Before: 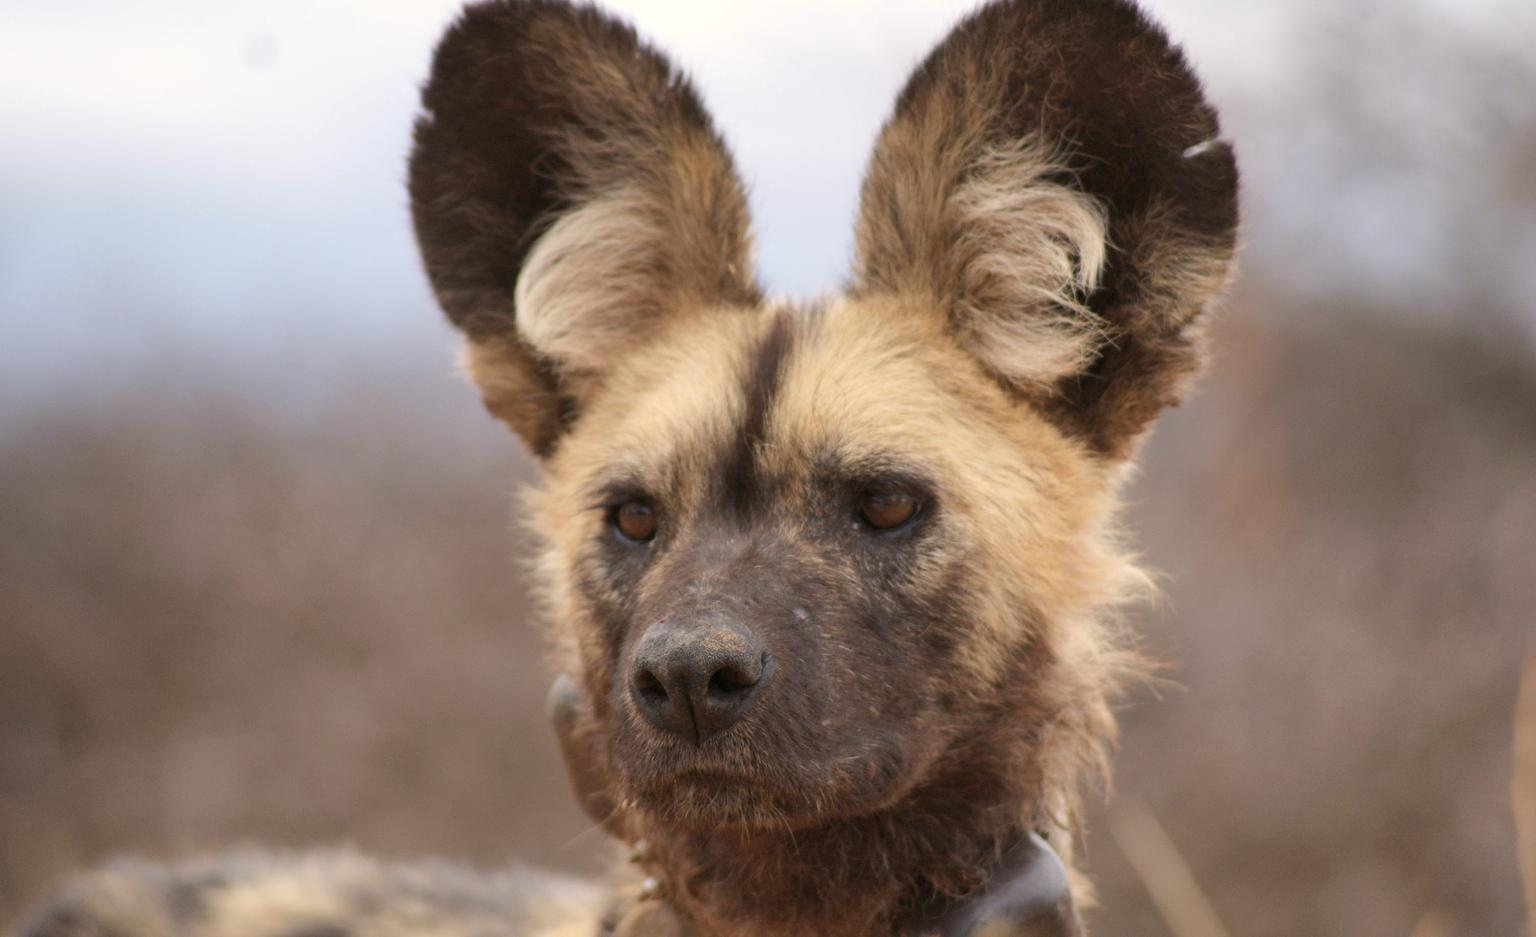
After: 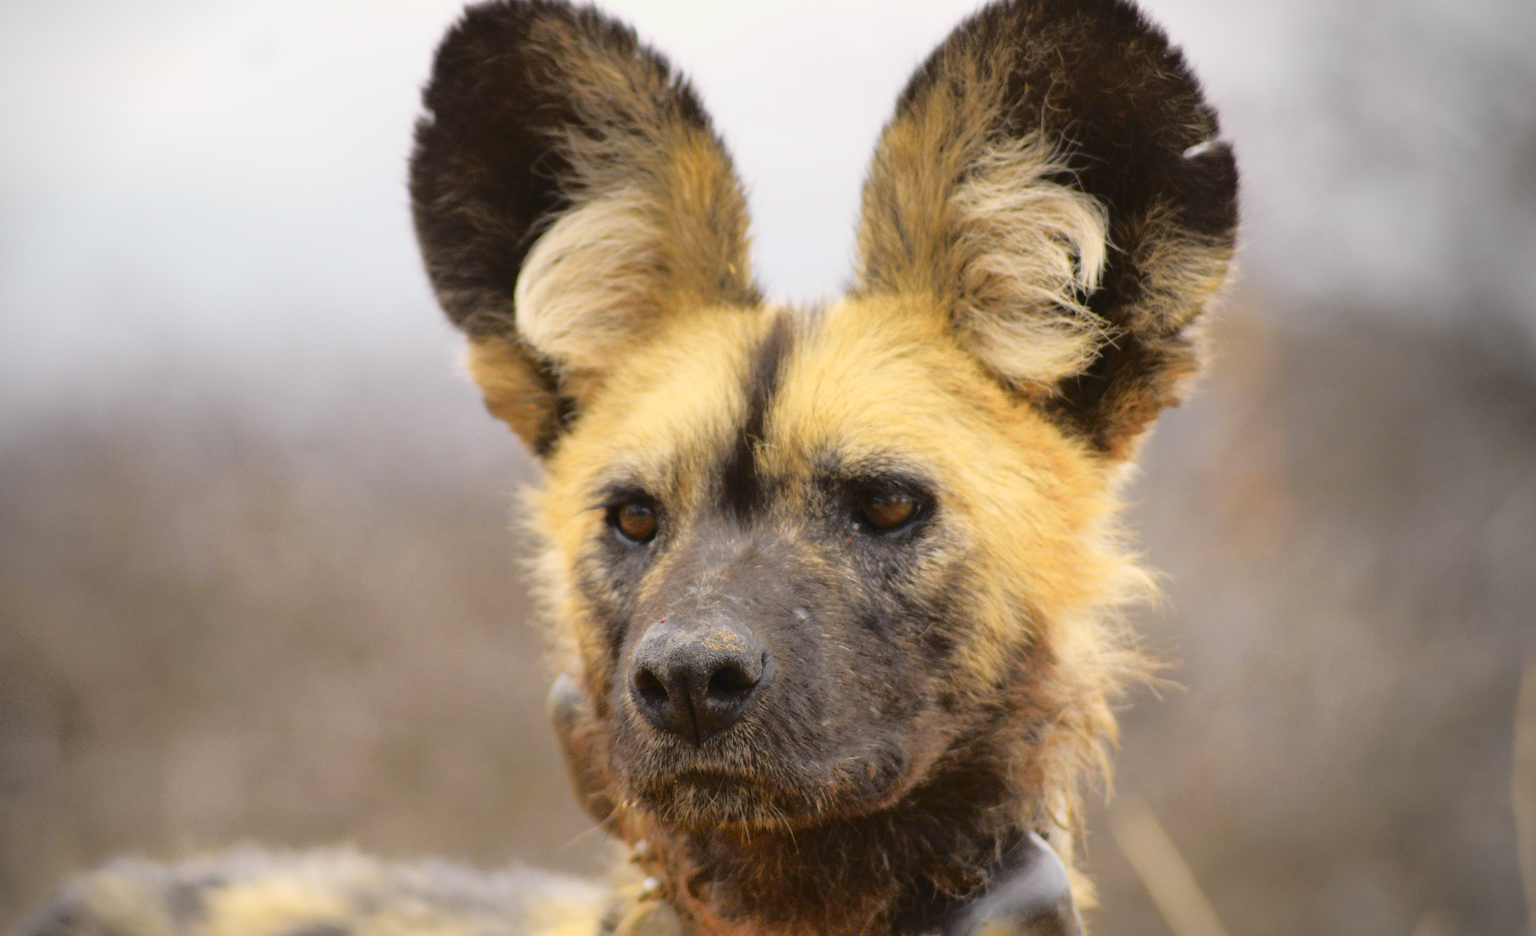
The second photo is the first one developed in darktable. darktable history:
tone equalizer: -8 EV -0.55 EV
tone curve: curves: ch0 [(0, 0.029) (0.168, 0.142) (0.359, 0.44) (0.469, 0.544) (0.634, 0.722) (0.858, 0.903) (1, 0.968)]; ch1 [(0, 0) (0.437, 0.453) (0.472, 0.47) (0.502, 0.502) (0.54, 0.534) (0.57, 0.592) (0.618, 0.66) (0.699, 0.749) (0.859, 0.919) (1, 1)]; ch2 [(0, 0) (0.33, 0.301) (0.421, 0.443) (0.476, 0.498) (0.505, 0.503) (0.547, 0.557) (0.586, 0.634) (0.608, 0.676) (1, 1)], color space Lab, independent channels, preserve colors none
white balance: emerald 1
vignetting: center (-0.15, 0.013)
